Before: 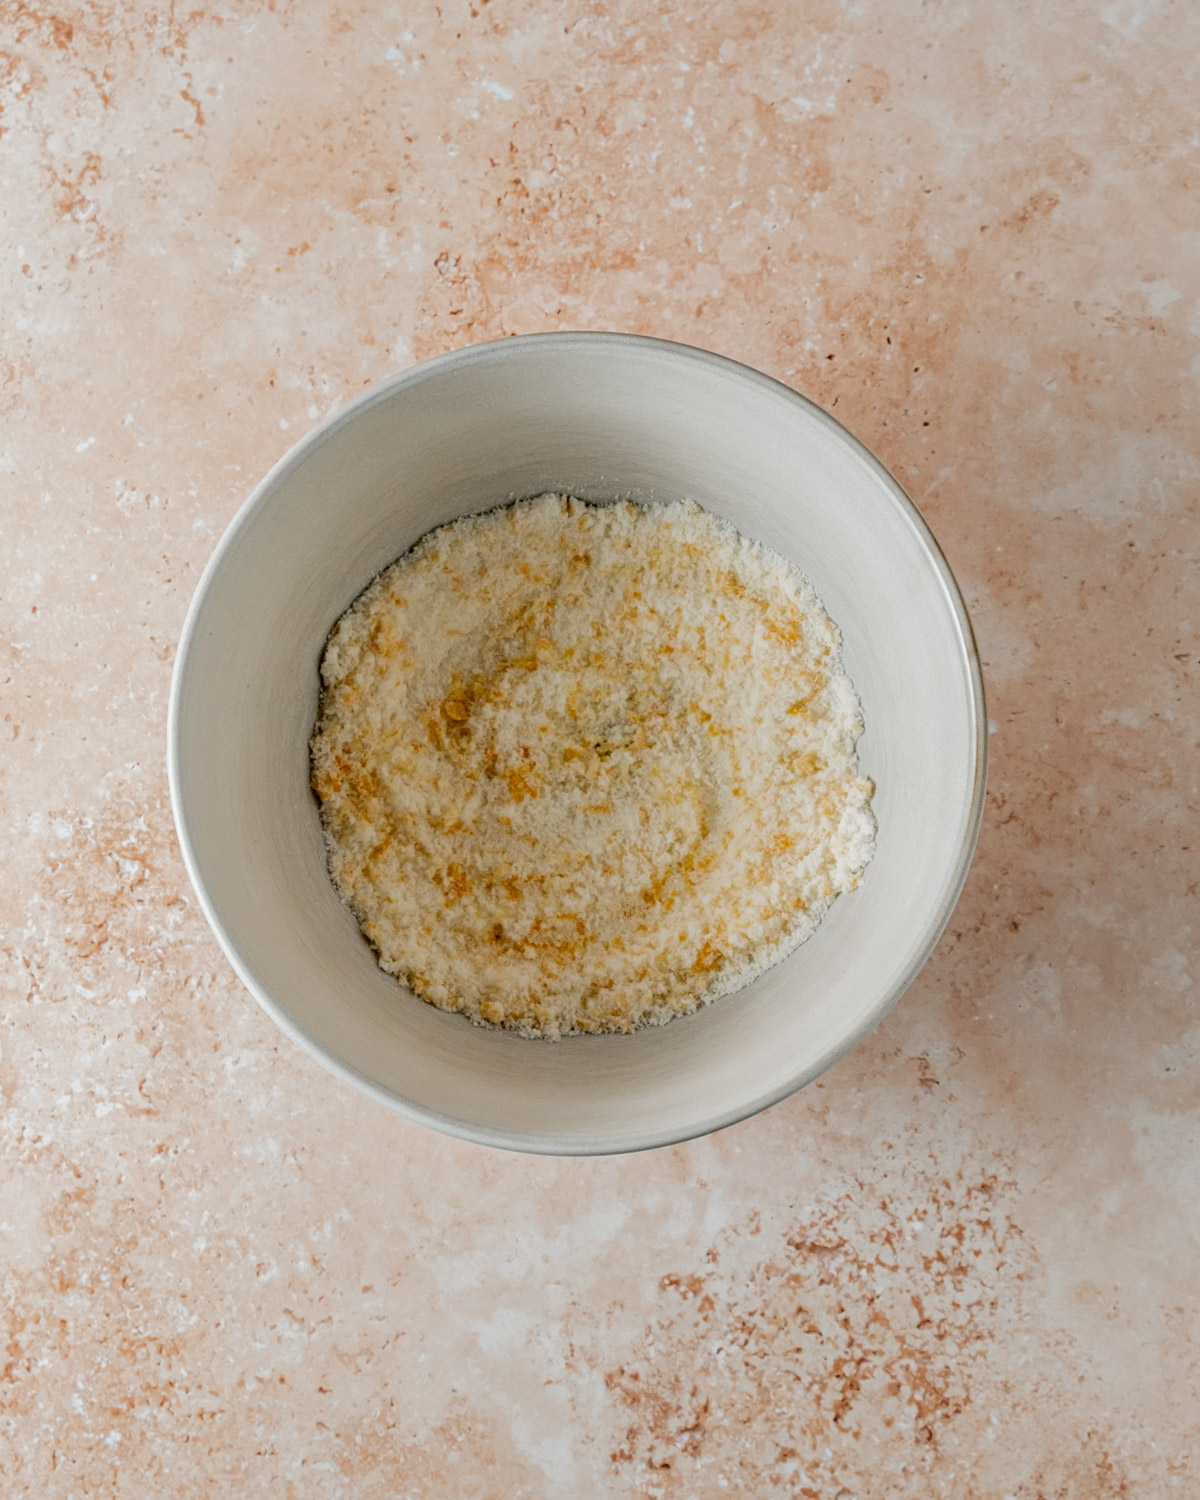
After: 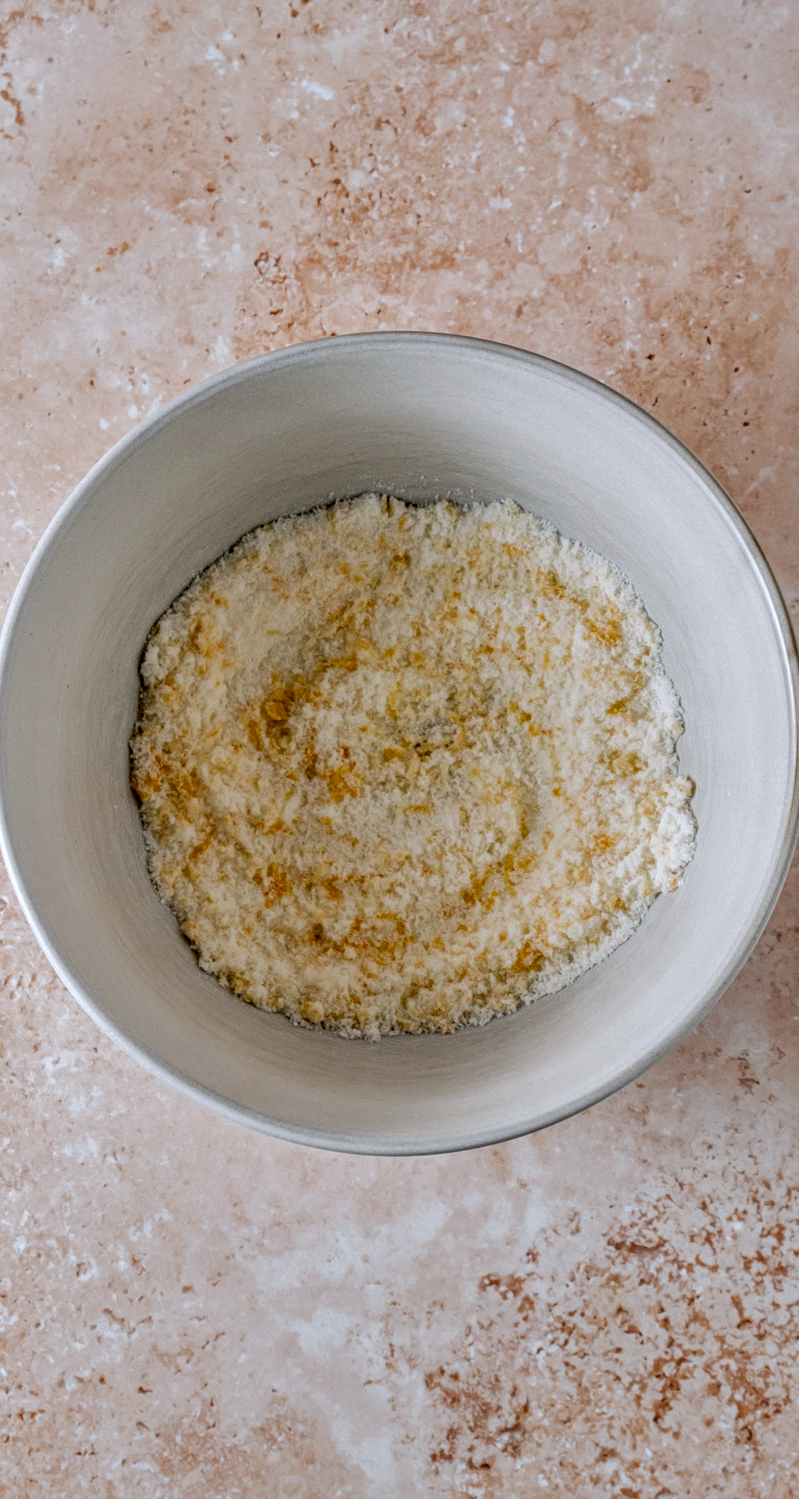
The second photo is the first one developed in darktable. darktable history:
shadows and highlights: soften with gaussian
crop and rotate: left 15.055%, right 18.278%
local contrast: on, module defaults
white balance: red 0.984, blue 1.059
